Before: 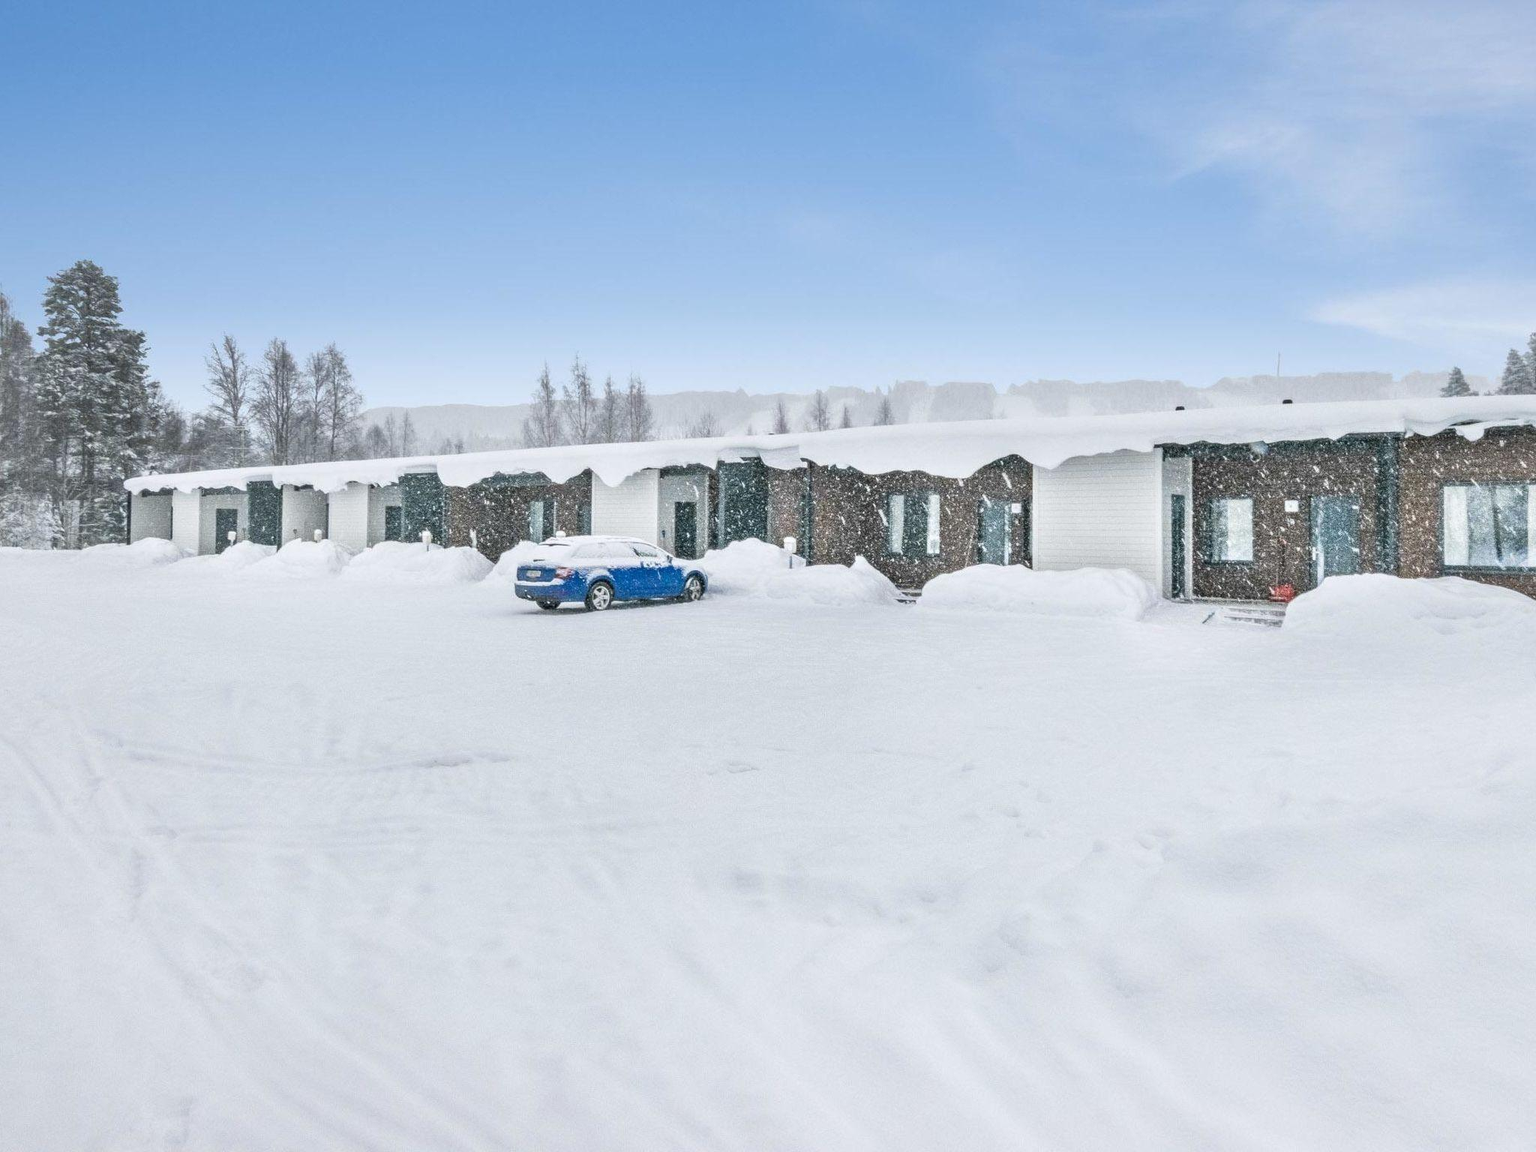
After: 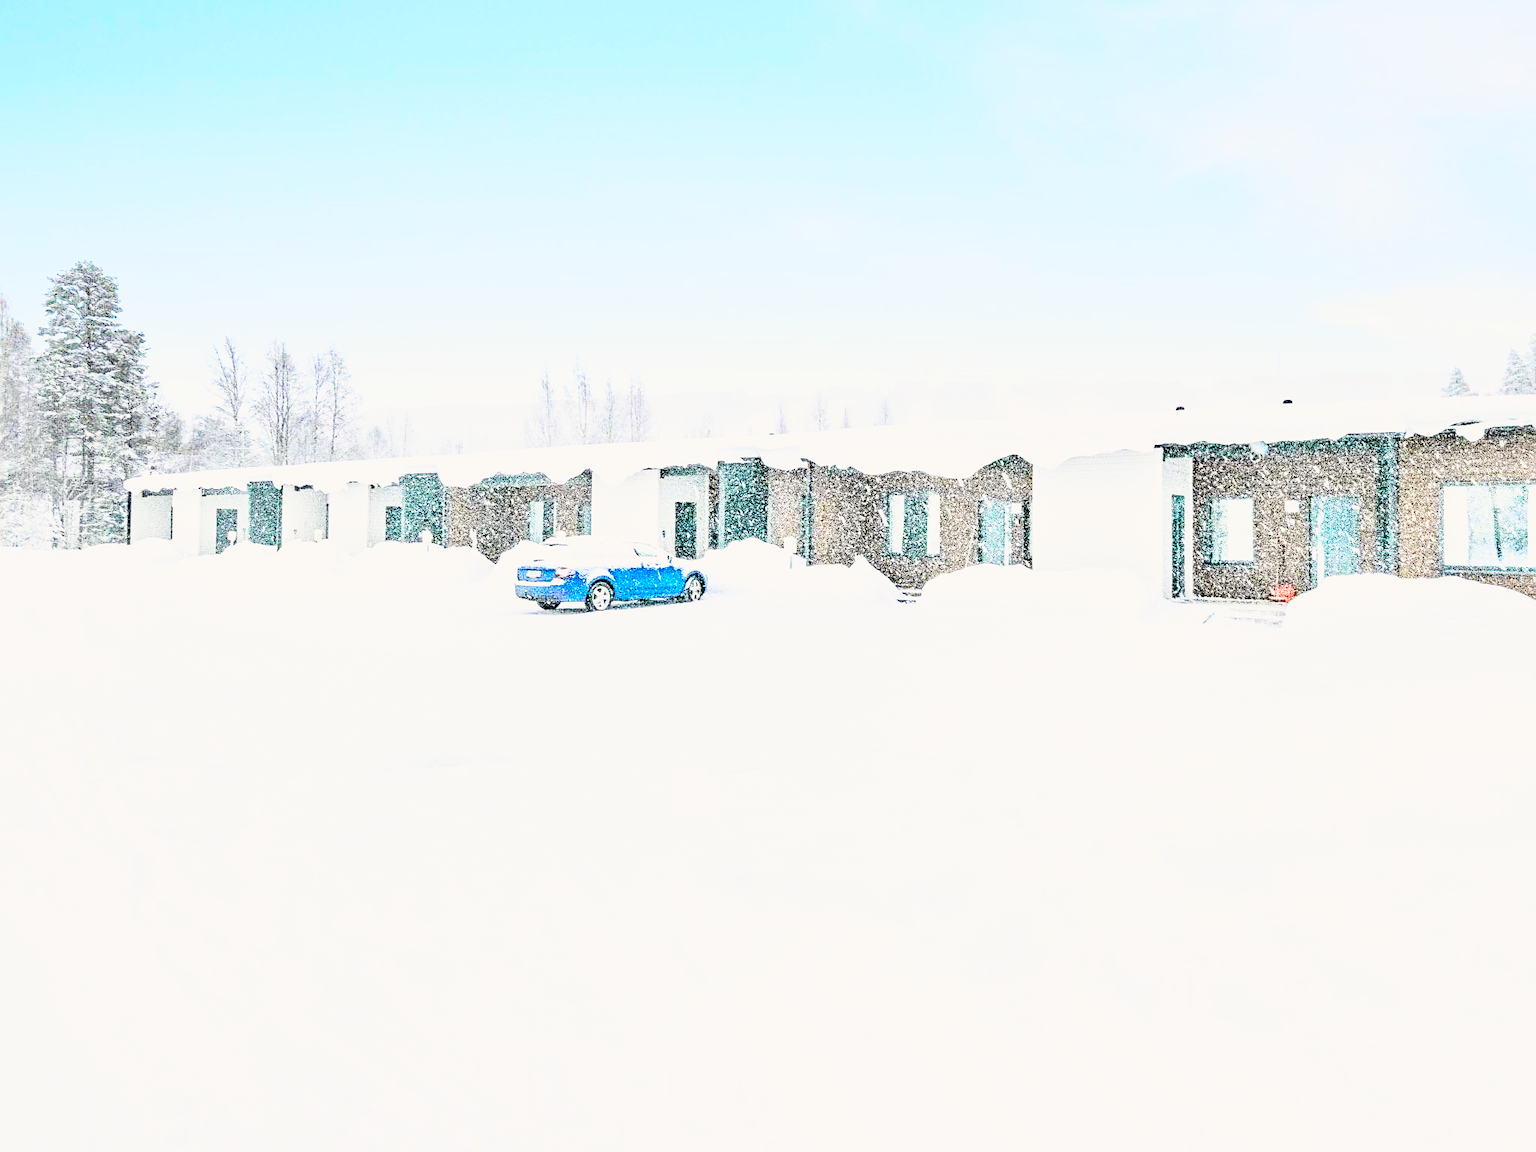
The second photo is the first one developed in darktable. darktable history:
tone equalizer: on, module defaults
base curve: curves: ch0 [(0, 0.003) (0.001, 0.002) (0.006, 0.004) (0.02, 0.022) (0.048, 0.086) (0.094, 0.234) (0.162, 0.431) (0.258, 0.629) (0.385, 0.8) (0.548, 0.918) (0.751, 0.988) (1, 1)], preserve colors none
sharpen: on, module defaults
tone curve: curves: ch0 [(0, 0) (0.104, 0.068) (0.236, 0.227) (0.46, 0.576) (0.657, 0.796) (0.861, 0.932) (1, 0.981)]; ch1 [(0, 0) (0.353, 0.344) (0.434, 0.382) (0.479, 0.476) (0.502, 0.504) (0.544, 0.534) (0.57, 0.57) (0.586, 0.603) (0.618, 0.631) (0.657, 0.679) (1, 1)]; ch2 [(0, 0) (0.34, 0.314) (0.434, 0.43) (0.5, 0.511) (0.528, 0.545) (0.557, 0.573) (0.573, 0.618) (0.628, 0.751) (1, 1)], color space Lab, independent channels, preserve colors none
